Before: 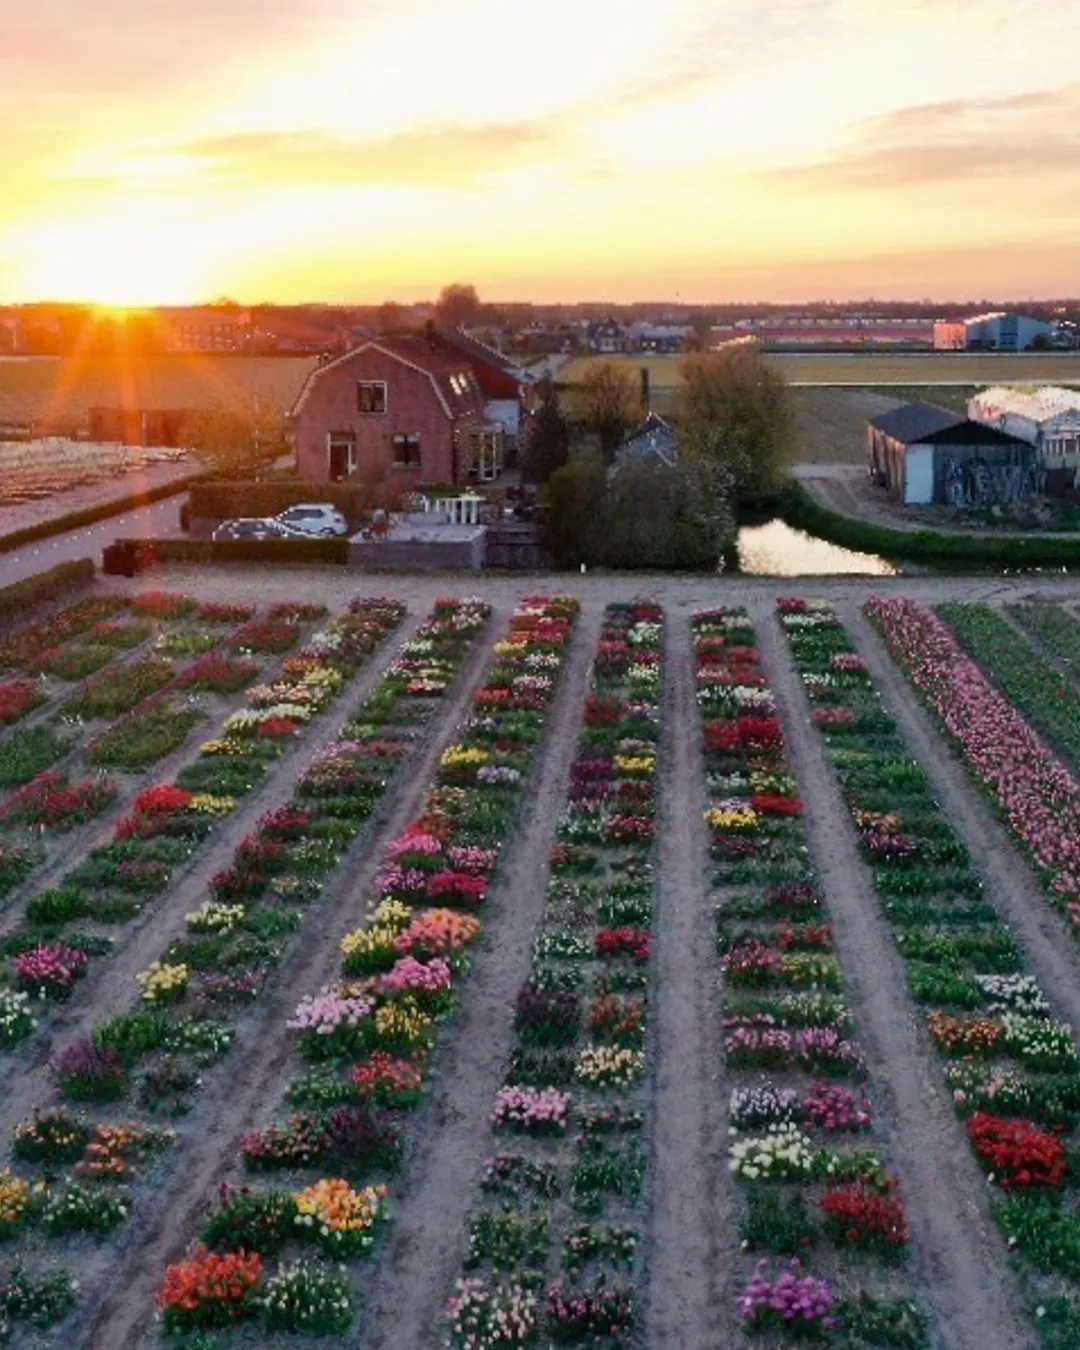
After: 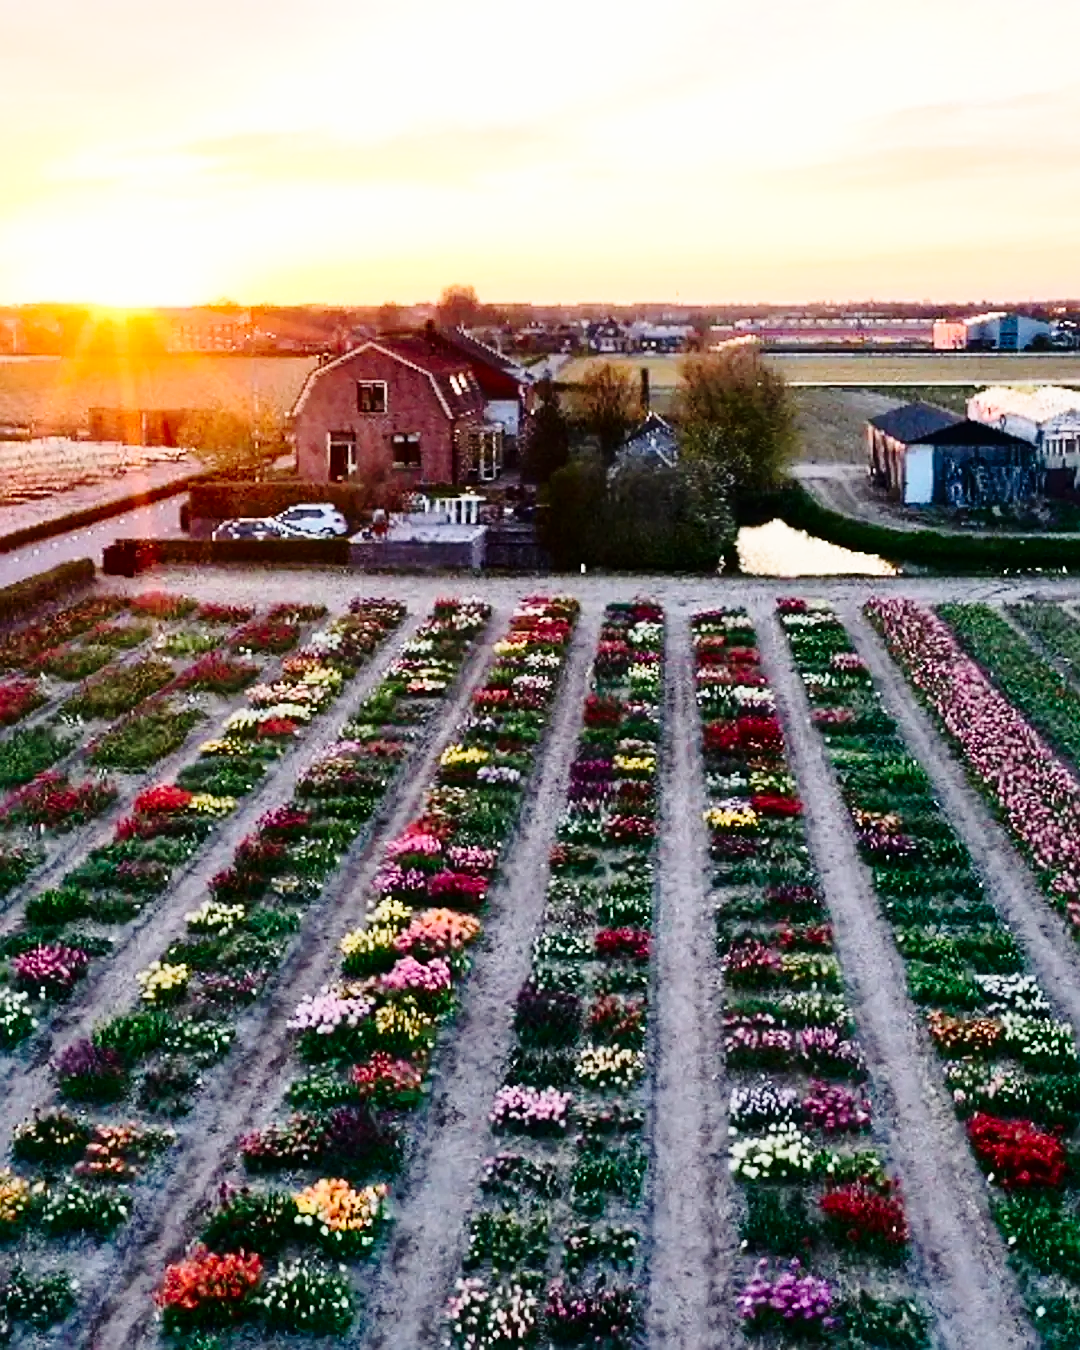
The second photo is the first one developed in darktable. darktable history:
base curve: curves: ch0 [(0, 0) (0.028, 0.03) (0.121, 0.232) (0.46, 0.748) (0.859, 0.968) (1, 1)], preserve colors none
exposure: exposure -0.055 EV, compensate highlight preservation false
tone curve: curves: ch0 [(0, 0) (0.003, 0.008) (0.011, 0.008) (0.025, 0.011) (0.044, 0.017) (0.069, 0.029) (0.1, 0.045) (0.136, 0.067) (0.177, 0.103) (0.224, 0.151) (0.277, 0.21) (0.335, 0.285) (0.399, 0.37) (0.468, 0.462) (0.543, 0.568) (0.623, 0.679) (0.709, 0.79) (0.801, 0.876) (0.898, 0.936) (1, 1)], color space Lab, independent channels, preserve colors none
sharpen: on, module defaults
